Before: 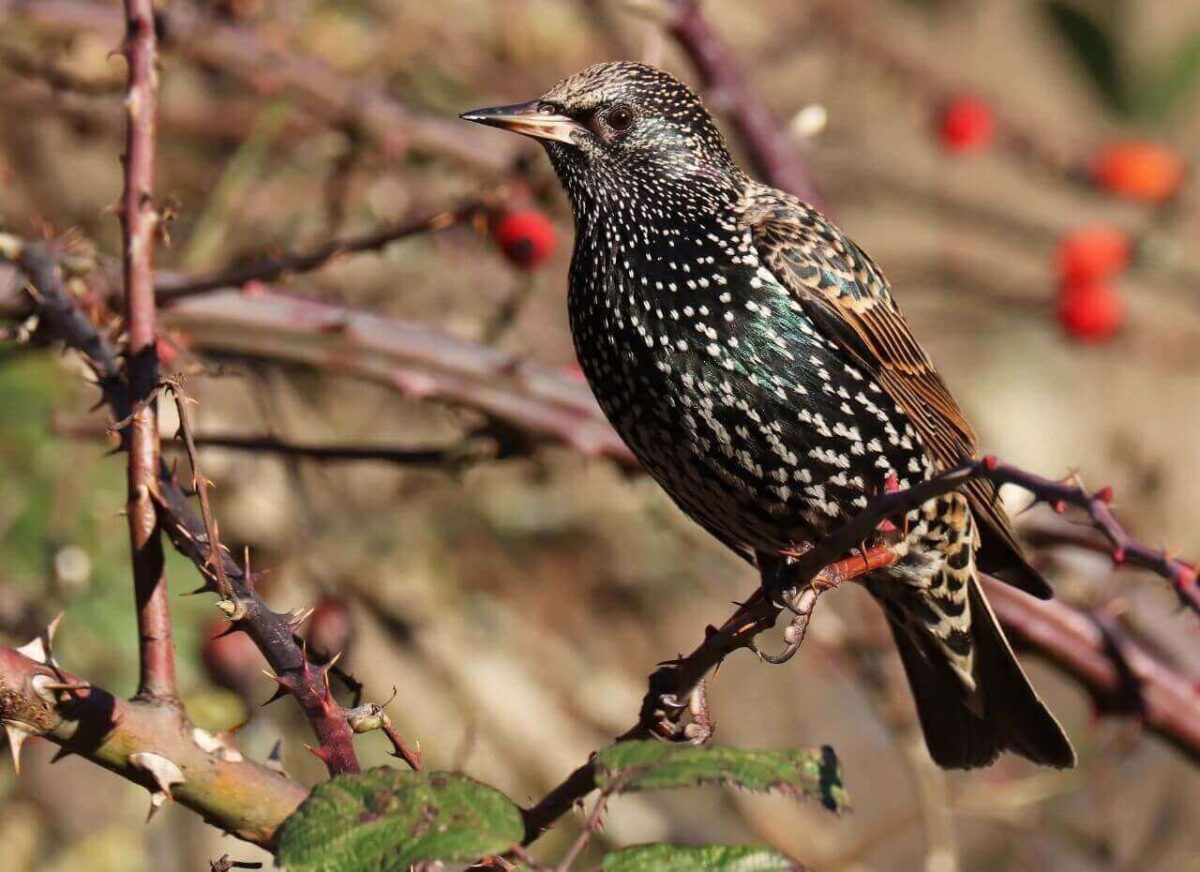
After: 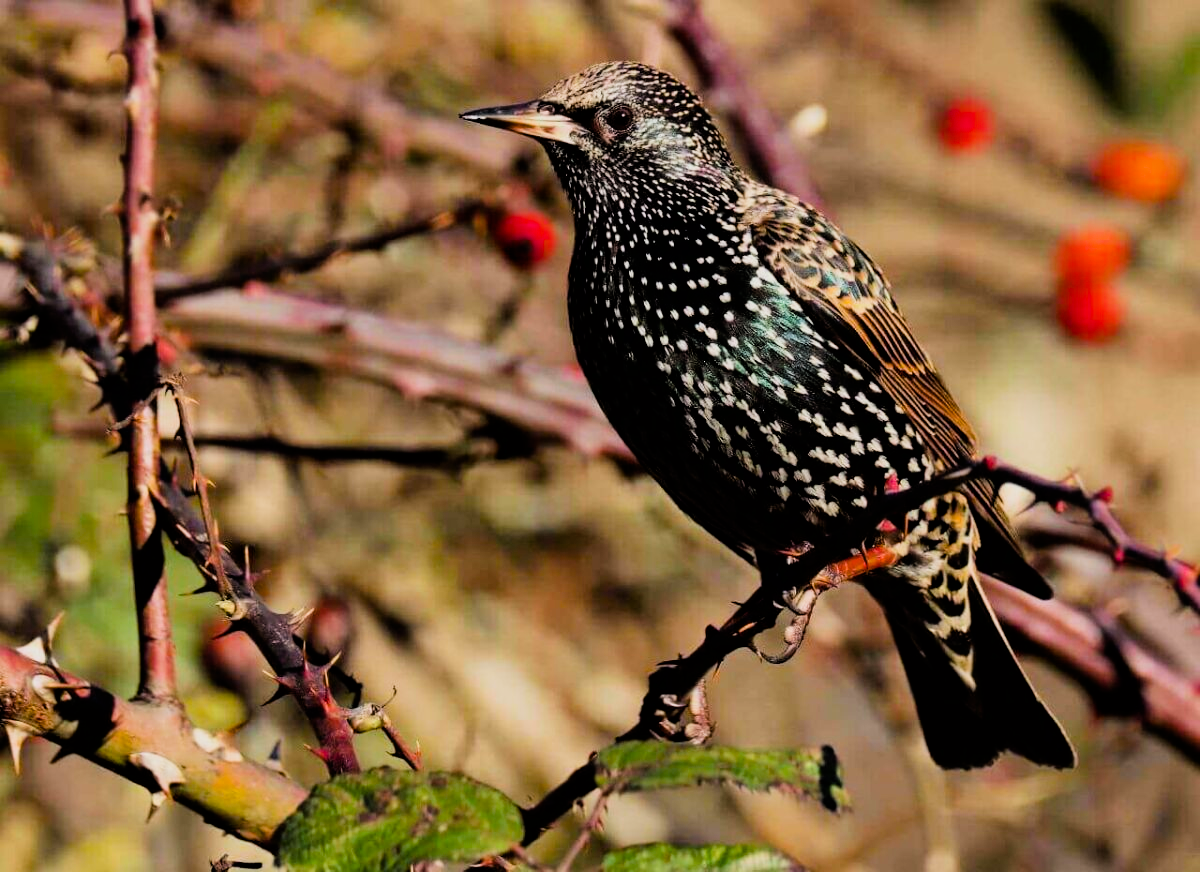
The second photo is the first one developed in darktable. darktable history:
color balance rgb: linear chroma grading › global chroma 10%, perceptual saturation grading › global saturation 30%, global vibrance 10%
filmic rgb: black relative exposure -5 EV, hardness 2.88, contrast 1.4, highlights saturation mix -20%
